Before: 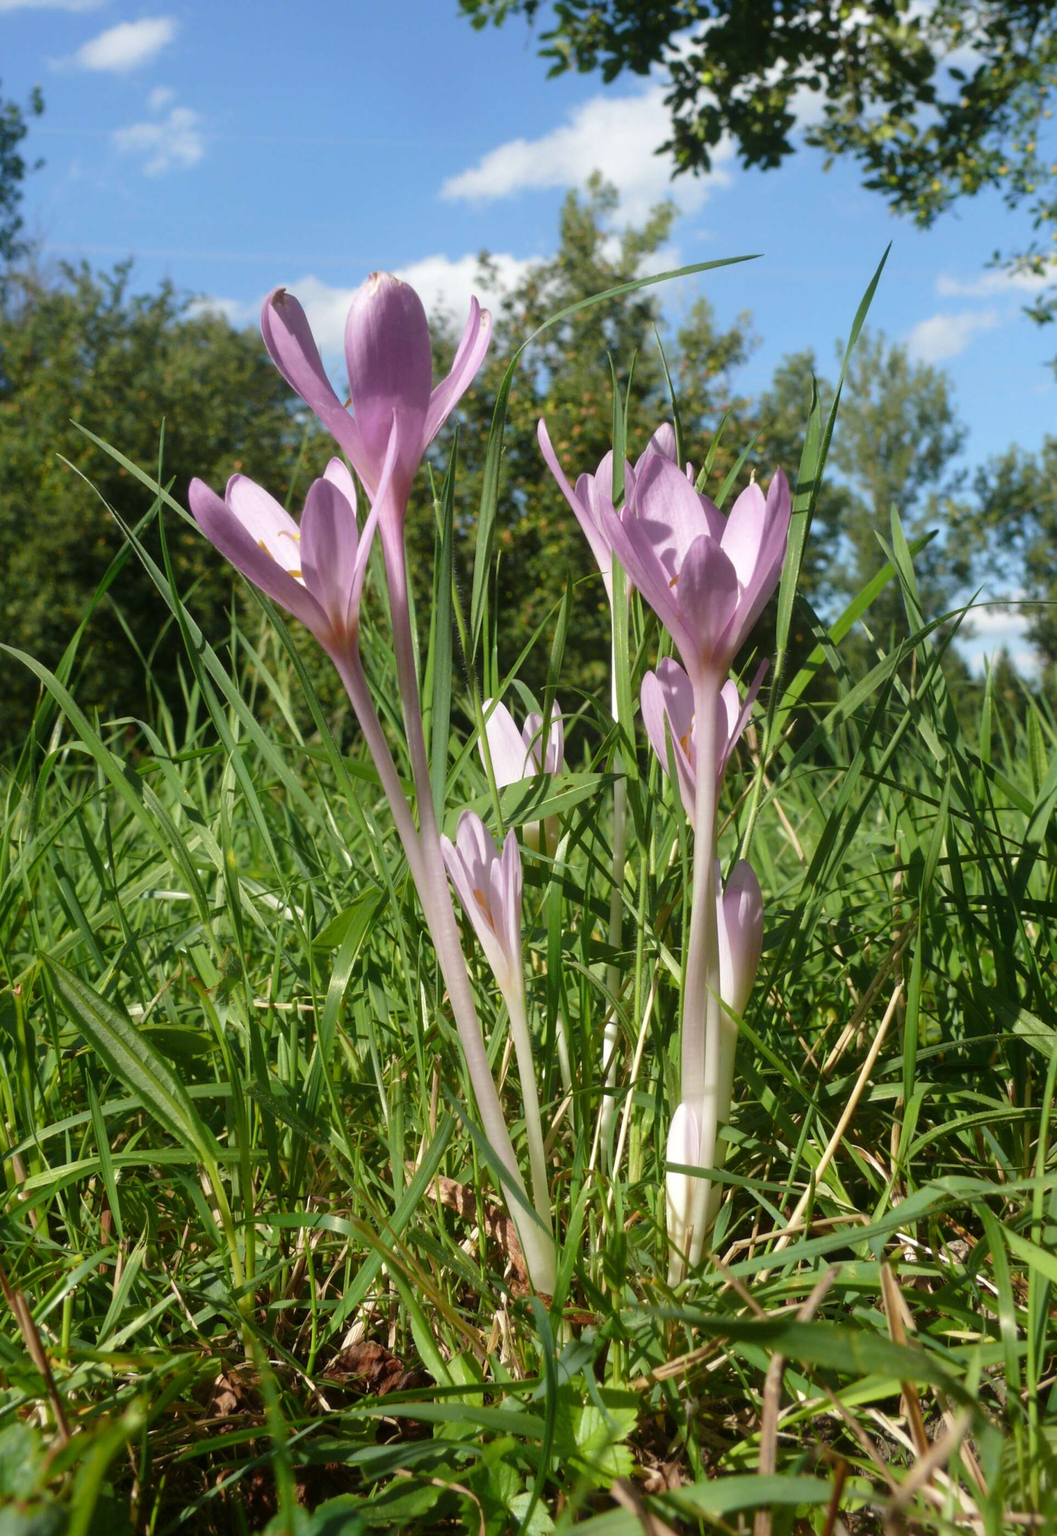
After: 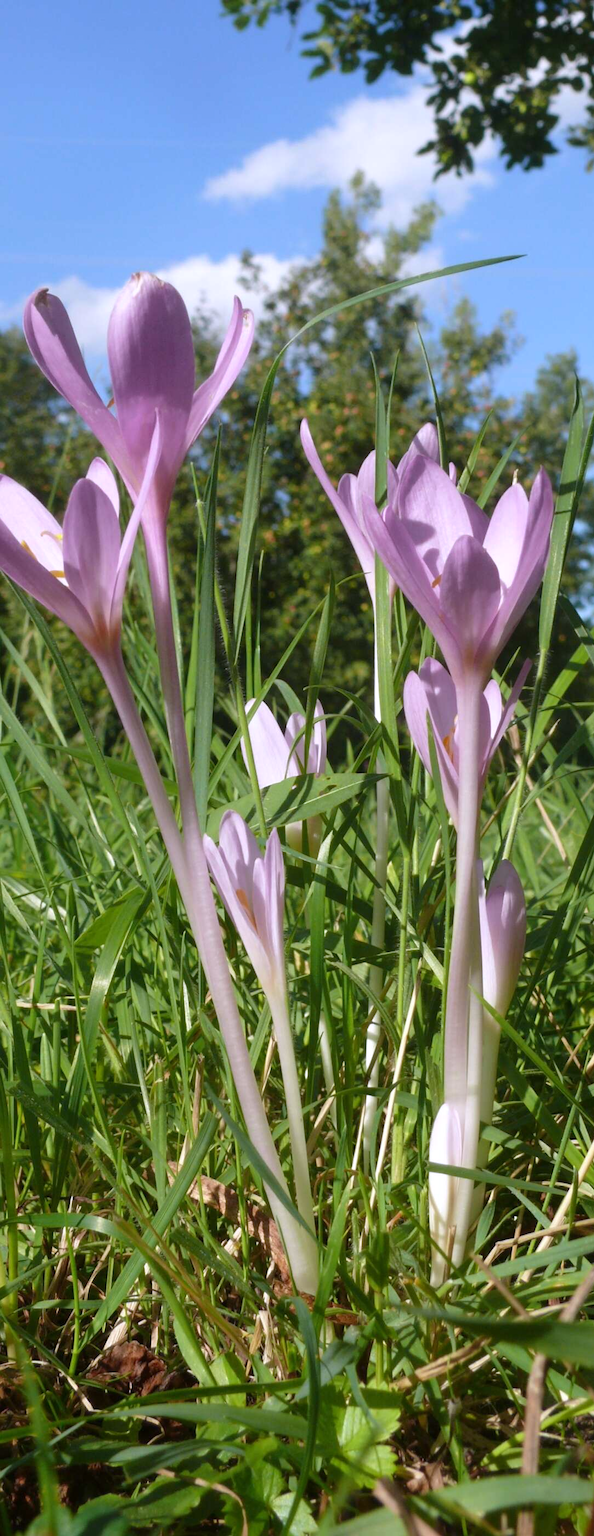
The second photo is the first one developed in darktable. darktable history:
white balance: red 1.004, blue 1.096
crop and rotate: left 22.516%, right 21.234%
